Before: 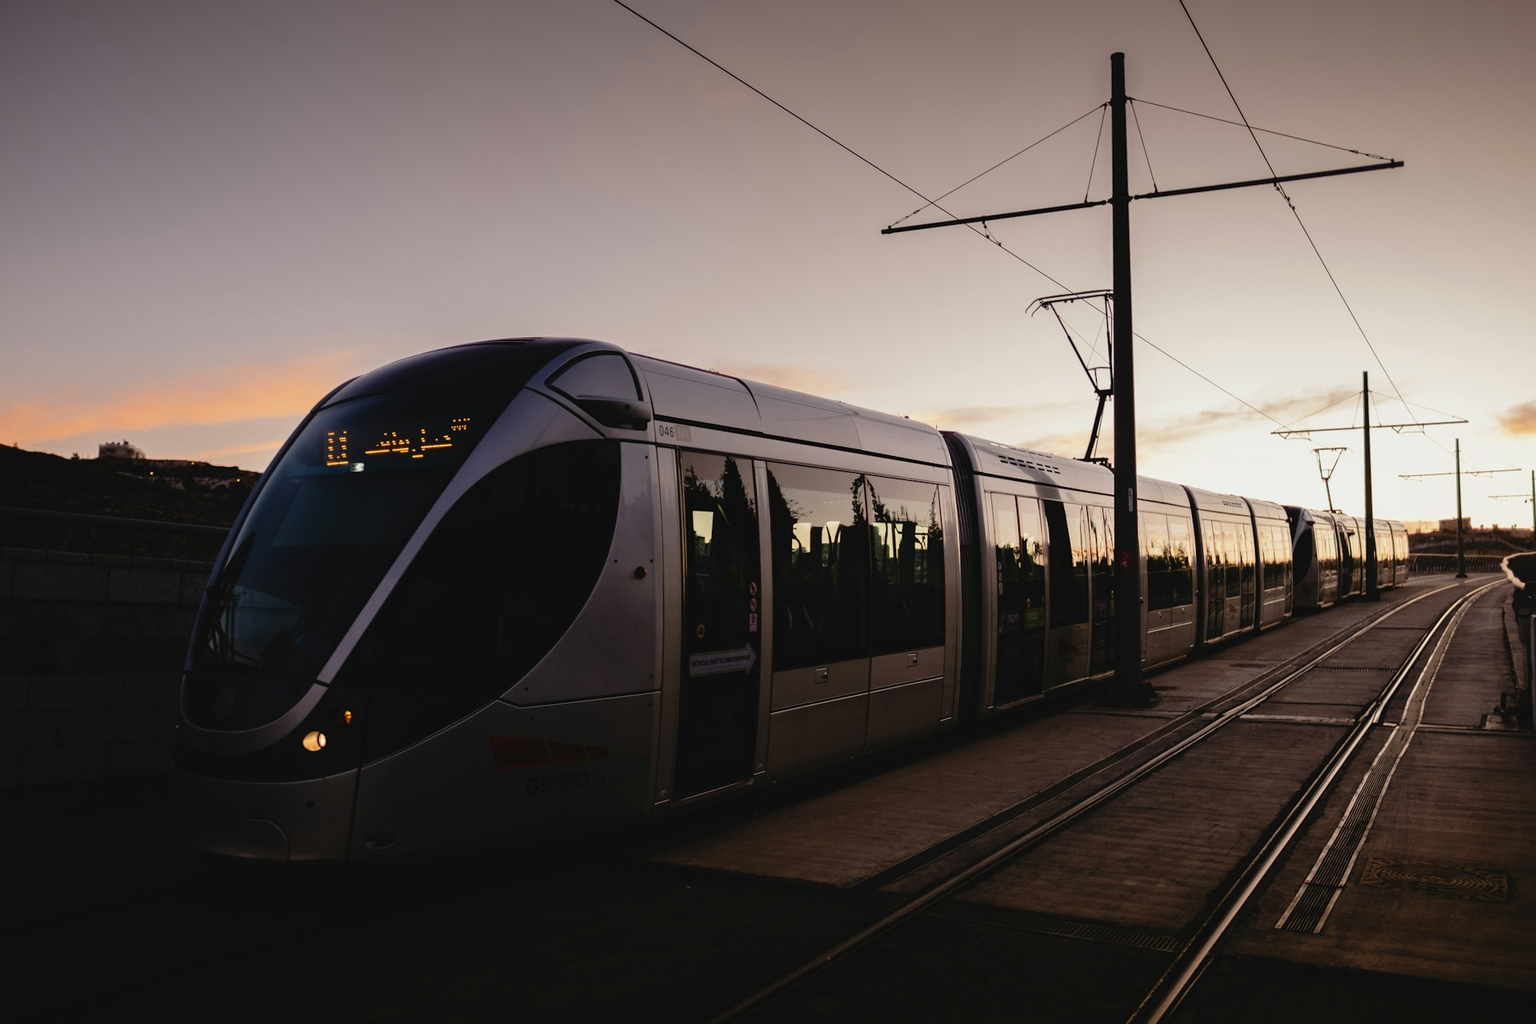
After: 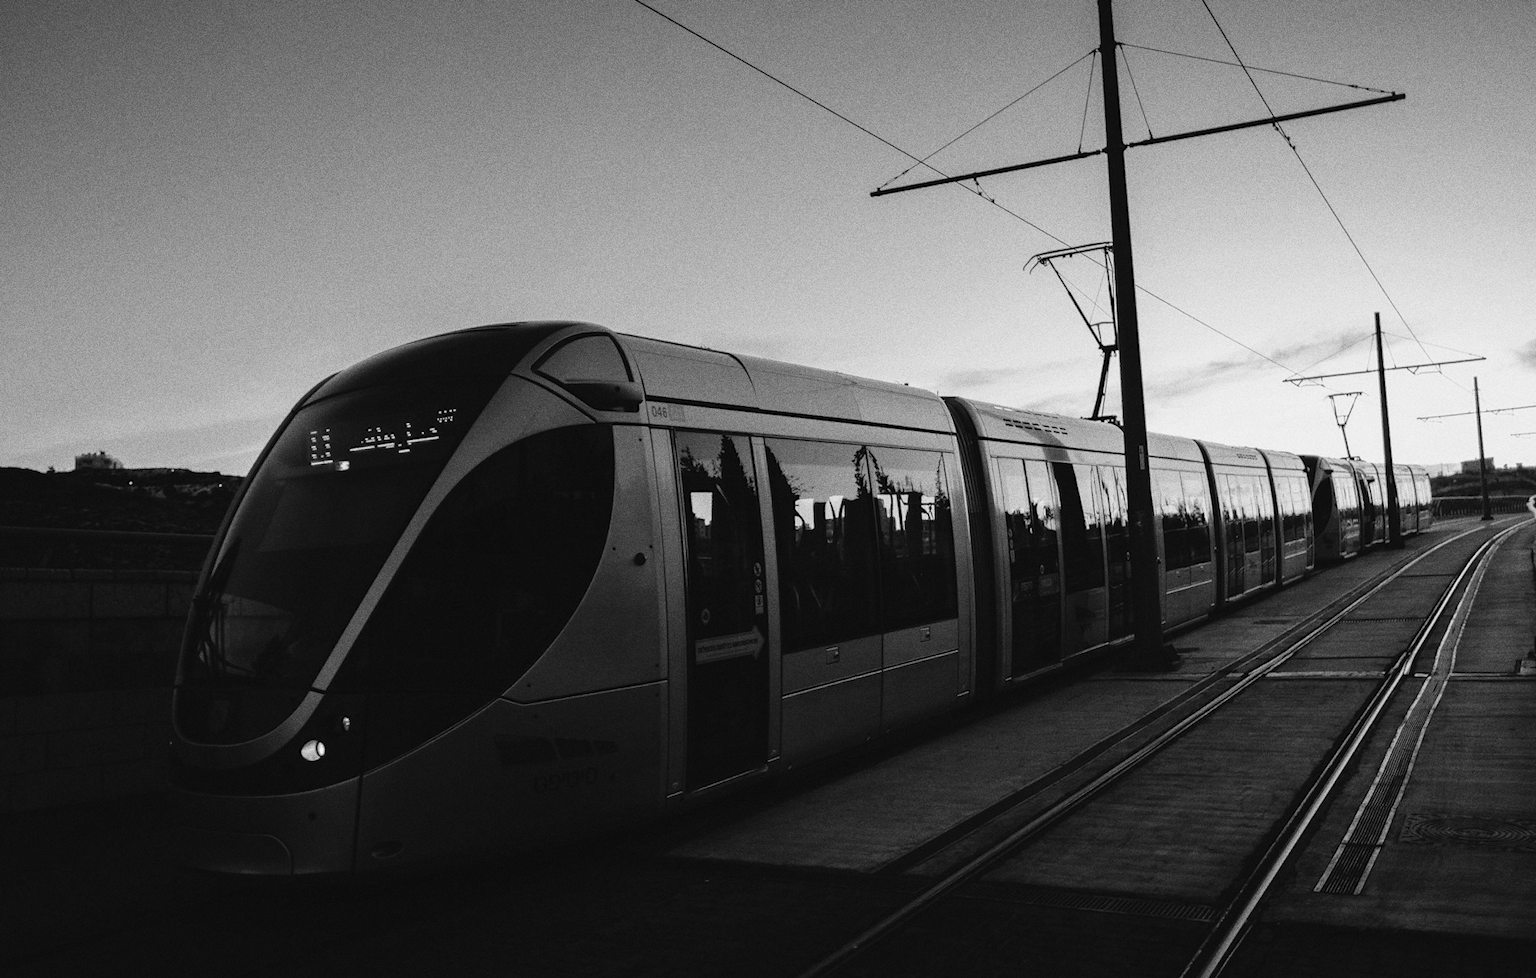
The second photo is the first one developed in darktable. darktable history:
monochrome: on, module defaults
grain: coarseness 0.09 ISO, strength 40%
rotate and perspective: rotation -3°, crop left 0.031, crop right 0.968, crop top 0.07, crop bottom 0.93
